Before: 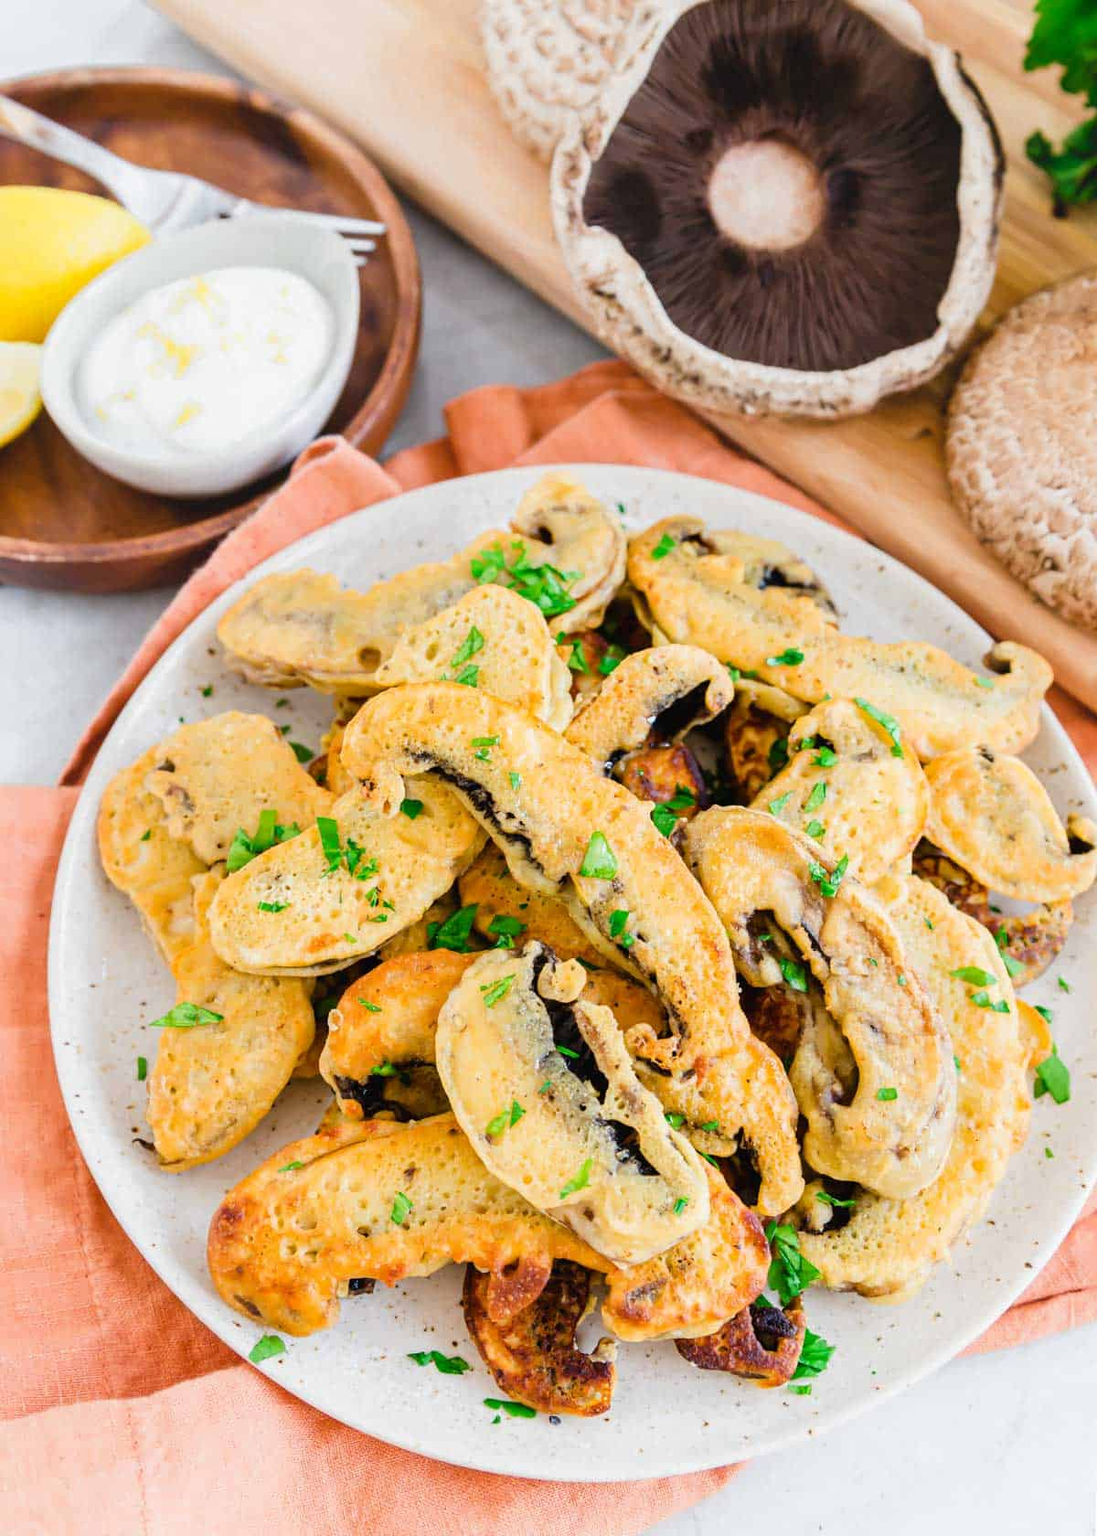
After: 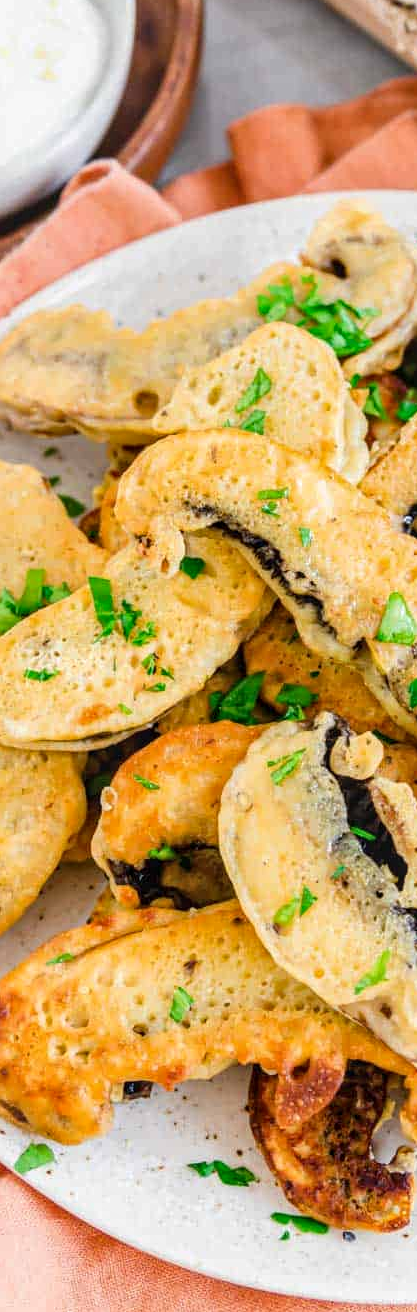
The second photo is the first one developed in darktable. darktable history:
local contrast: on, module defaults
crop and rotate: left 21.556%, top 18.908%, right 43.676%, bottom 2.984%
